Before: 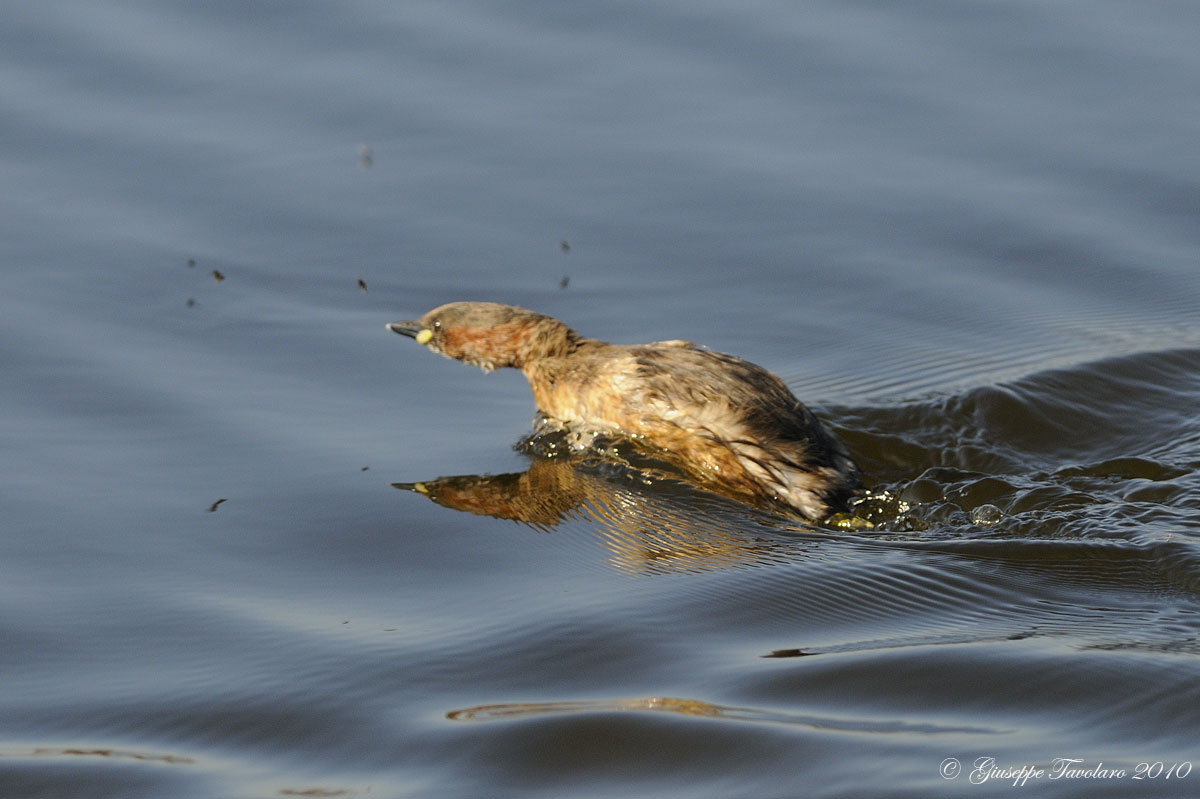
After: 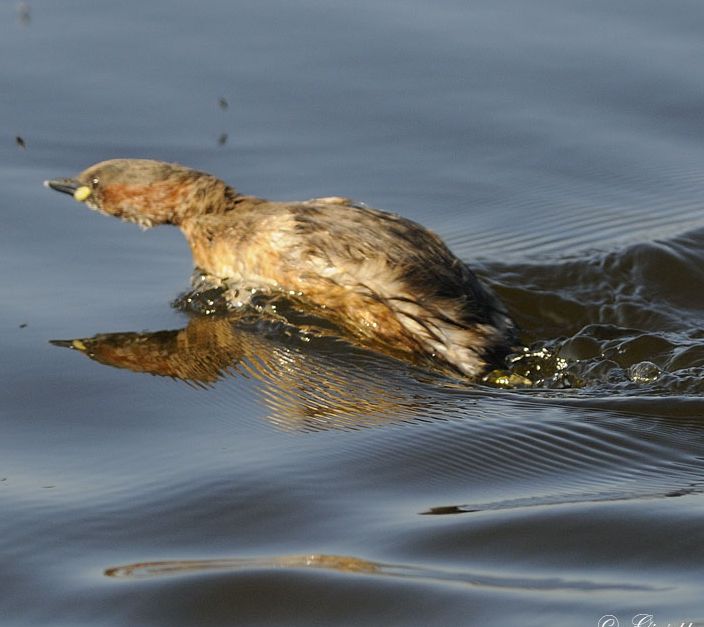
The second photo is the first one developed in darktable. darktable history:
crop and rotate: left 28.554%, top 17.977%, right 12.722%, bottom 3.487%
